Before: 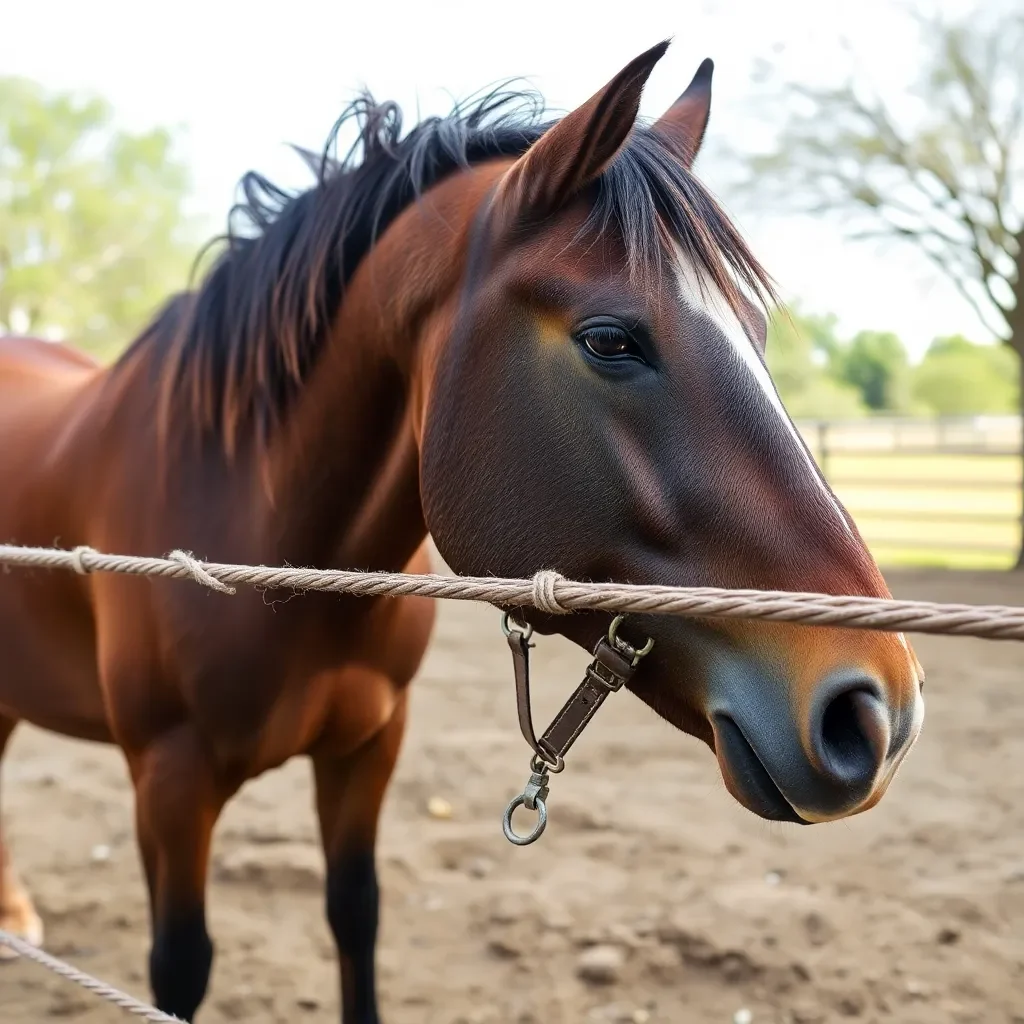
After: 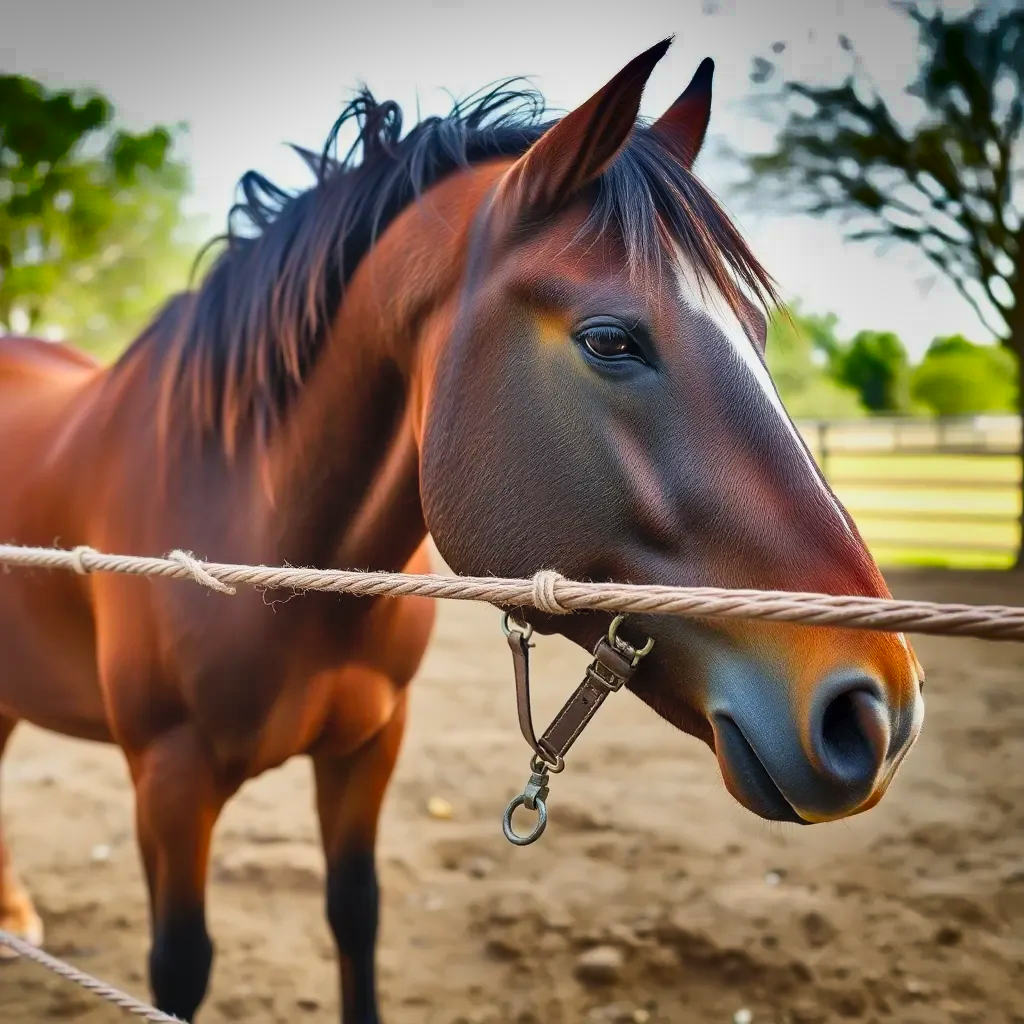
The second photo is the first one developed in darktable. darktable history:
shadows and highlights: radius 124.41, shadows 99.51, white point adjustment -3.16, highlights -98.97, soften with gaussian
contrast brightness saturation: contrast 0.067, brightness 0.177, saturation 0.404
